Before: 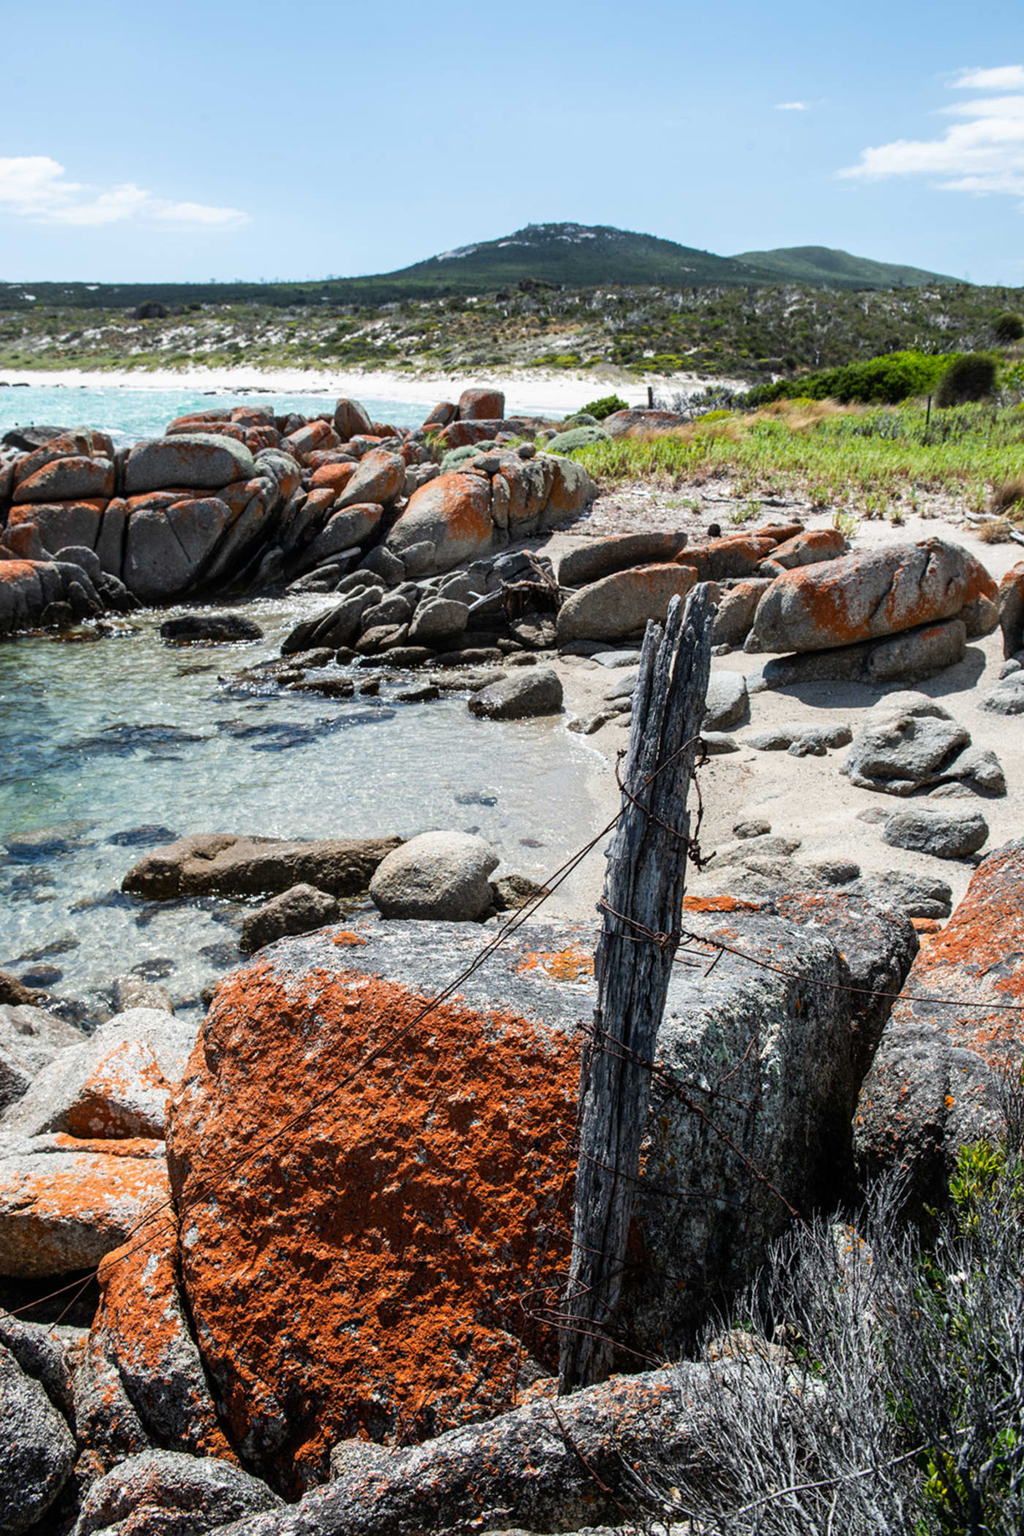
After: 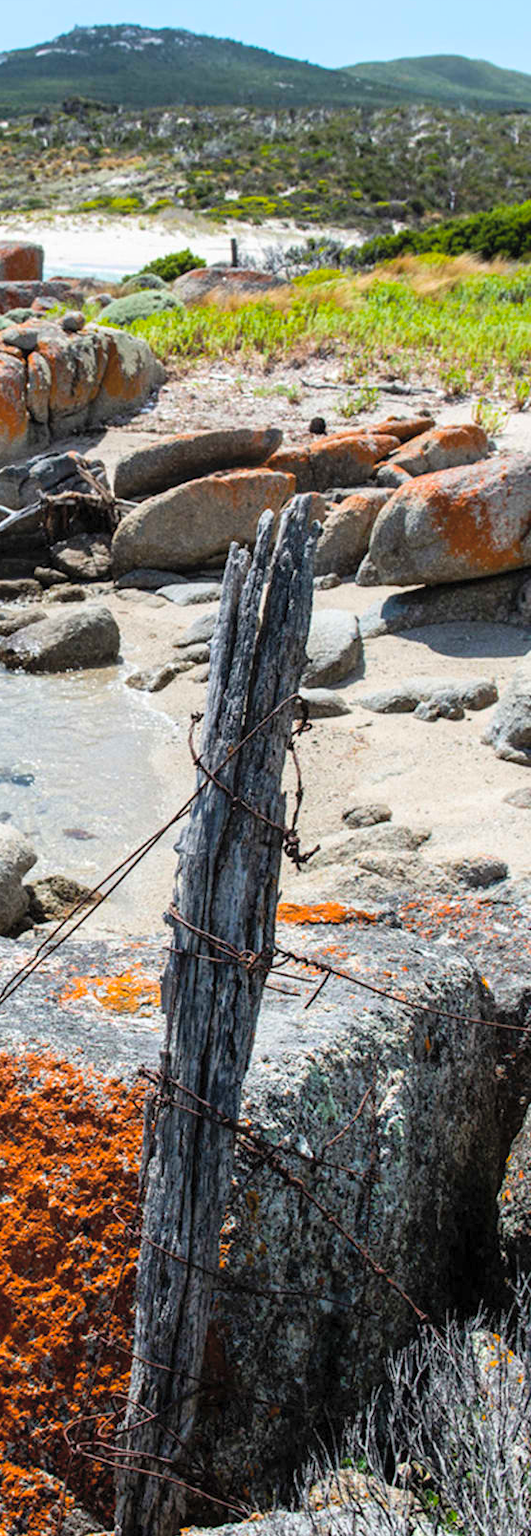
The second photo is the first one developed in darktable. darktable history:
color balance rgb: linear chroma grading › global chroma 25.072%, perceptual saturation grading › global saturation -0.006%, global vibrance 6.819%, saturation formula JzAzBz (2021)
crop: left 46.019%, top 13.327%, right 14.2%, bottom 10.032%
contrast brightness saturation: brightness 0.133
